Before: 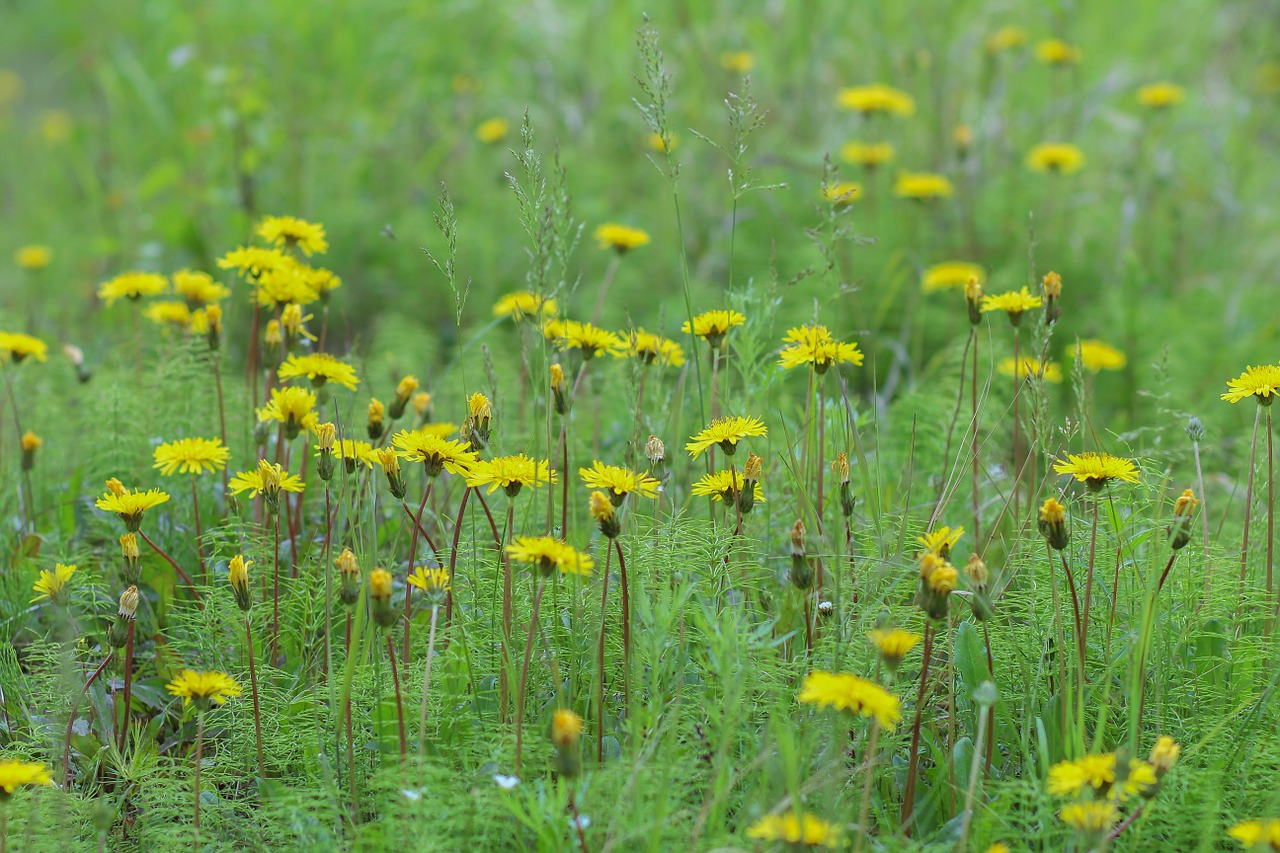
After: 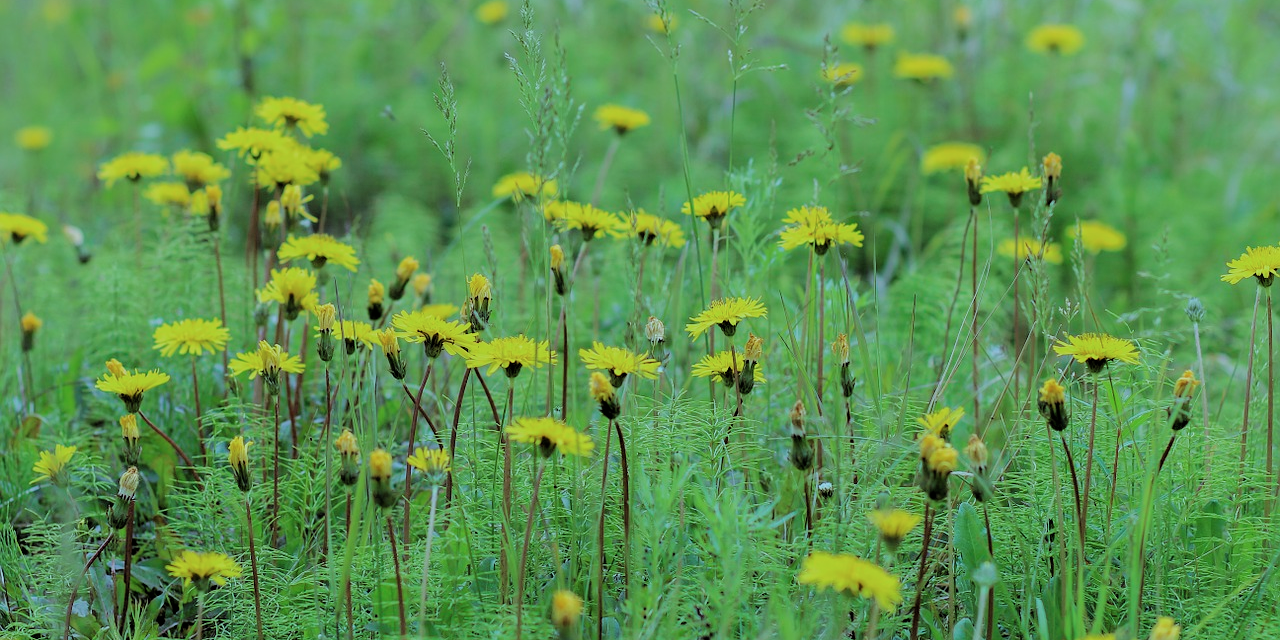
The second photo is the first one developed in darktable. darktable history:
crop: top 13.954%, bottom 10.97%
color correction: highlights a* -10.29, highlights b* -10.12
filmic rgb: black relative exposure -2.96 EV, white relative exposure 4.56 EV, hardness 1.72, contrast 1.245, iterations of high-quality reconstruction 0
